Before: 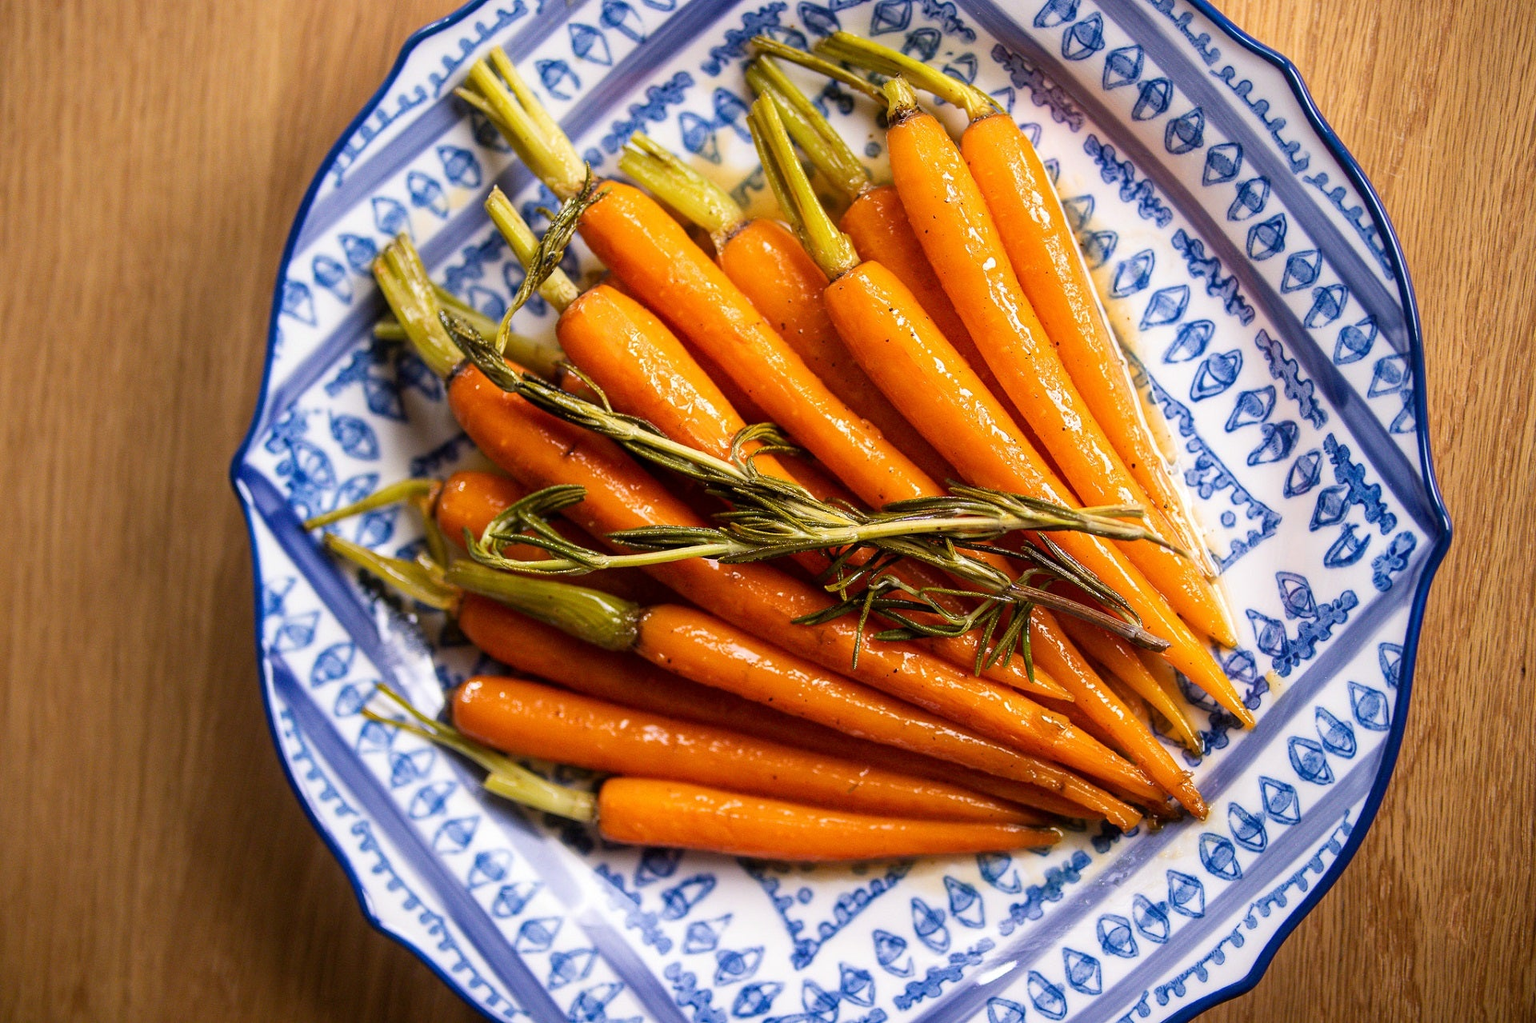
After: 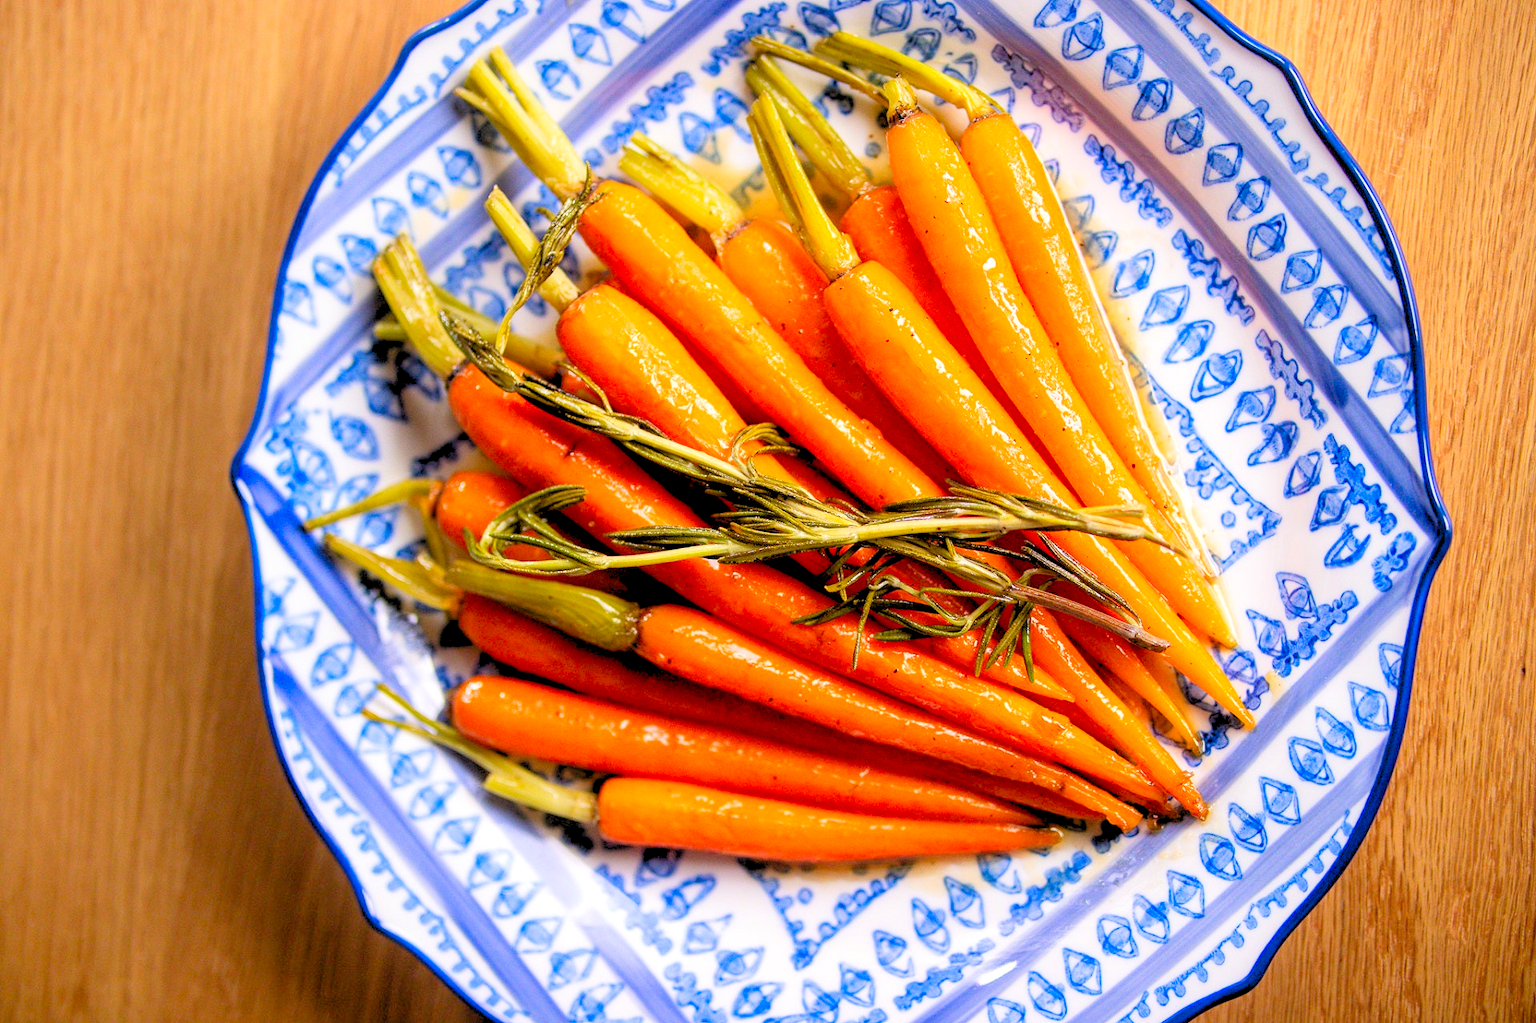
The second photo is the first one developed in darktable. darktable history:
color correction: saturation 1.1
levels: levels [0.072, 0.414, 0.976]
white balance: red 1, blue 1
